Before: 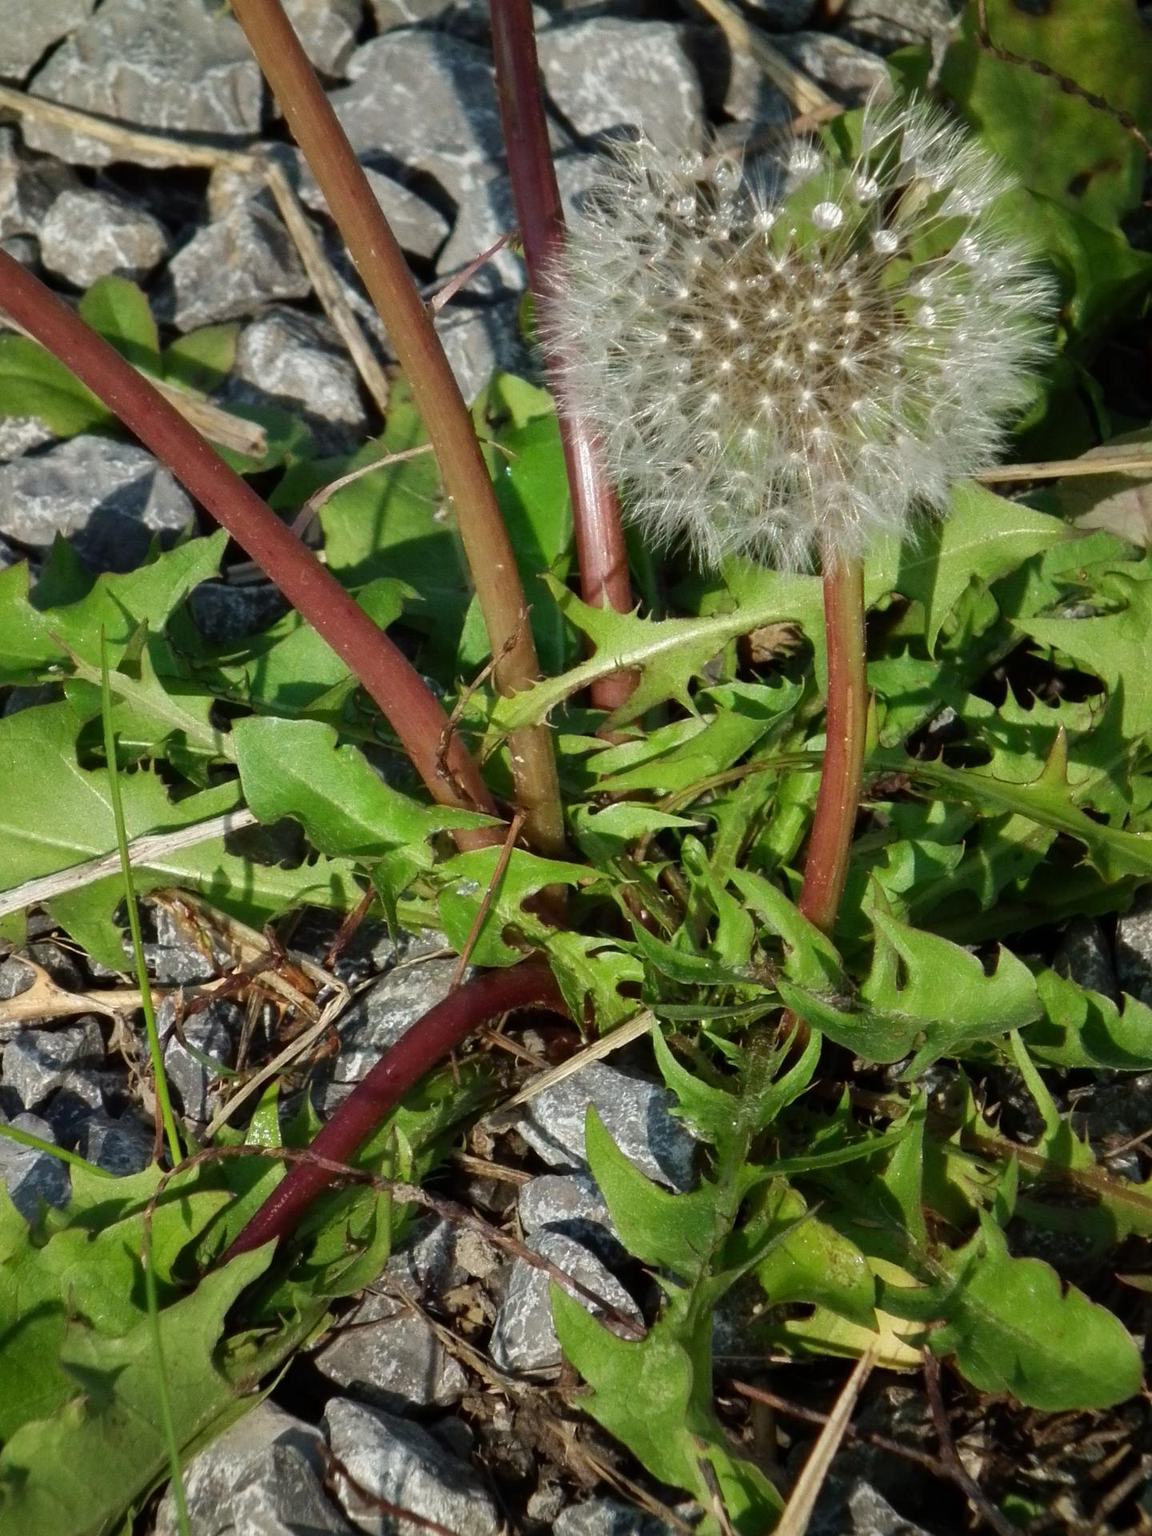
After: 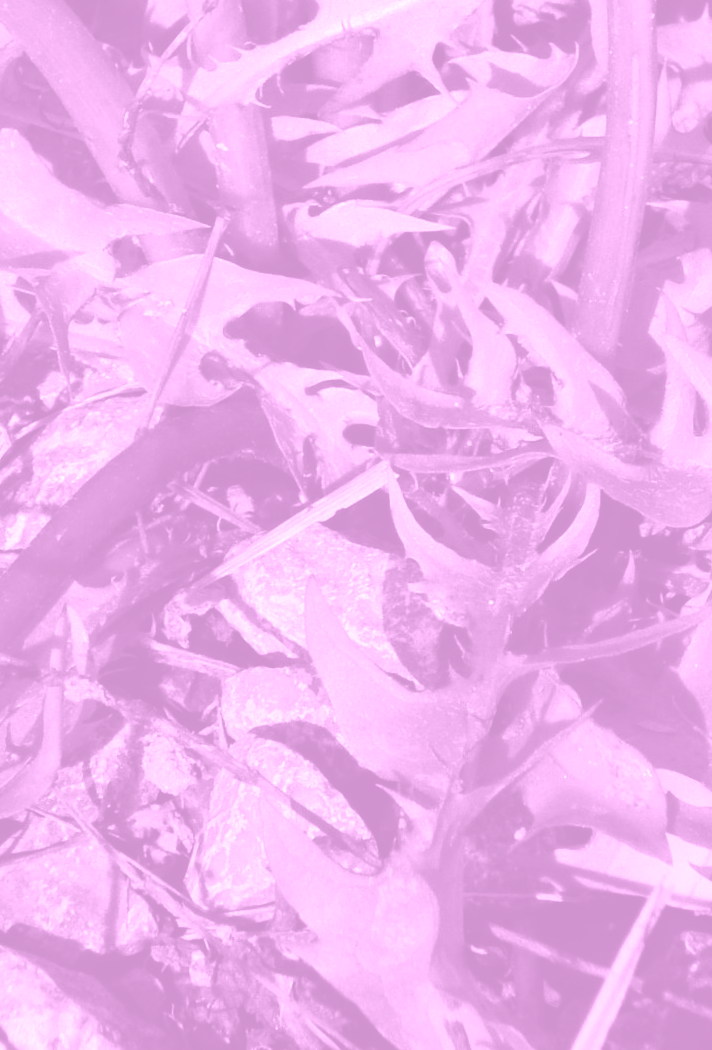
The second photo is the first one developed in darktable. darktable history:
tone equalizer: -8 EV -0.75 EV, -7 EV -0.7 EV, -6 EV -0.6 EV, -5 EV -0.4 EV, -3 EV 0.4 EV, -2 EV 0.6 EV, -1 EV 0.7 EV, +0 EV 0.75 EV, edges refinement/feathering 500, mask exposure compensation -1.57 EV, preserve details no
colorize: hue 331.2°, saturation 75%, source mix 30.28%, lightness 70.52%, version 1
crop: left 29.672%, top 41.786%, right 20.851%, bottom 3.487%
